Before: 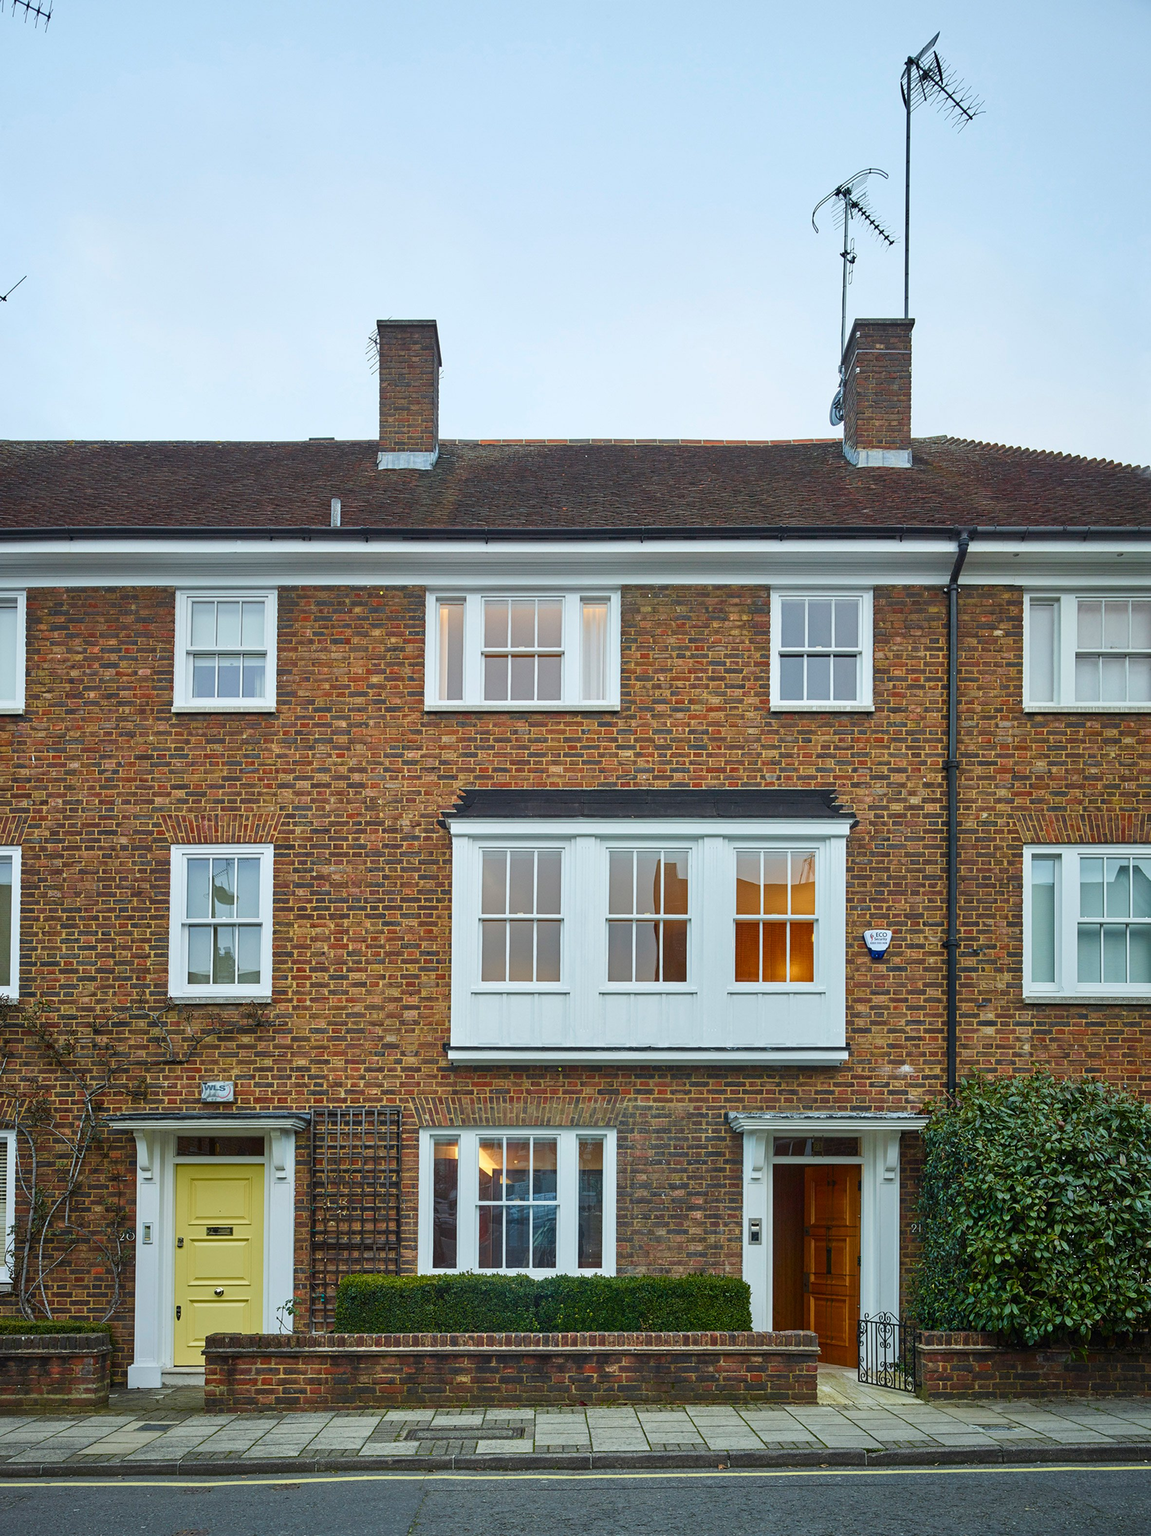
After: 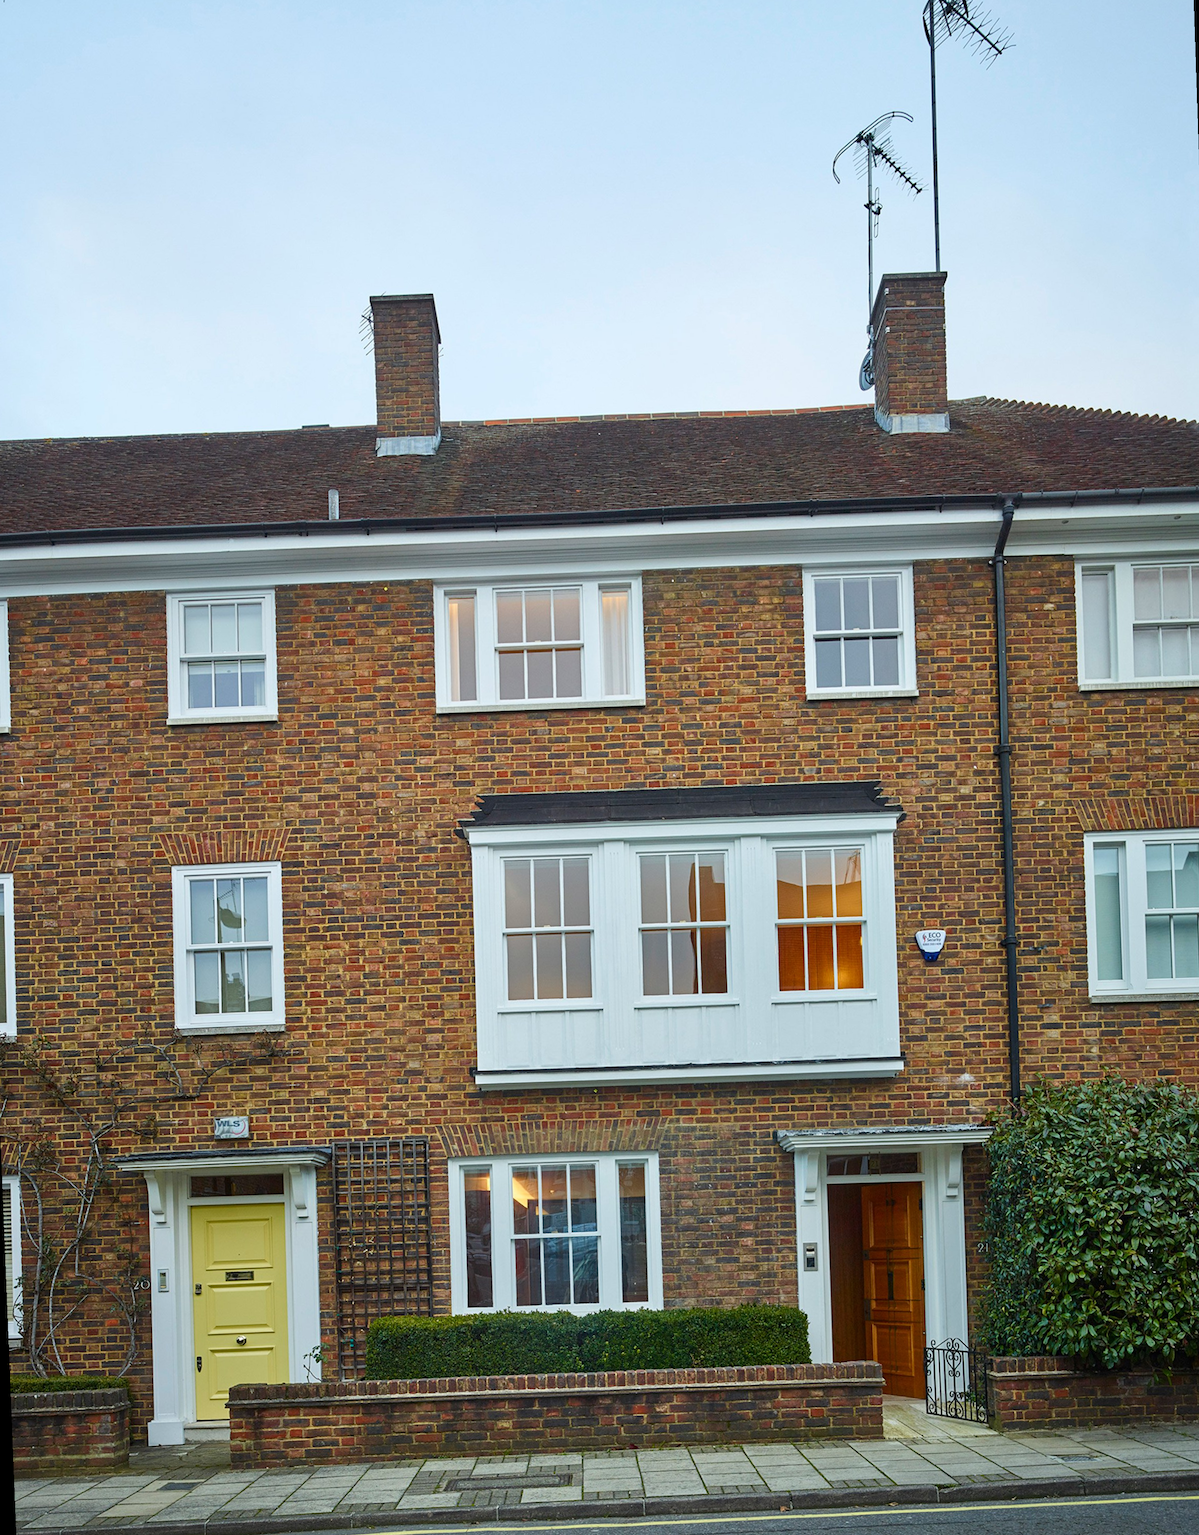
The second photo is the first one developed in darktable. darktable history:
rotate and perspective: rotation -2.12°, lens shift (vertical) 0.009, lens shift (horizontal) -0.008, automatic cropping original format, crop left 0.036, crop right 0.964, crop top 0.05, crop bottom 0.959
